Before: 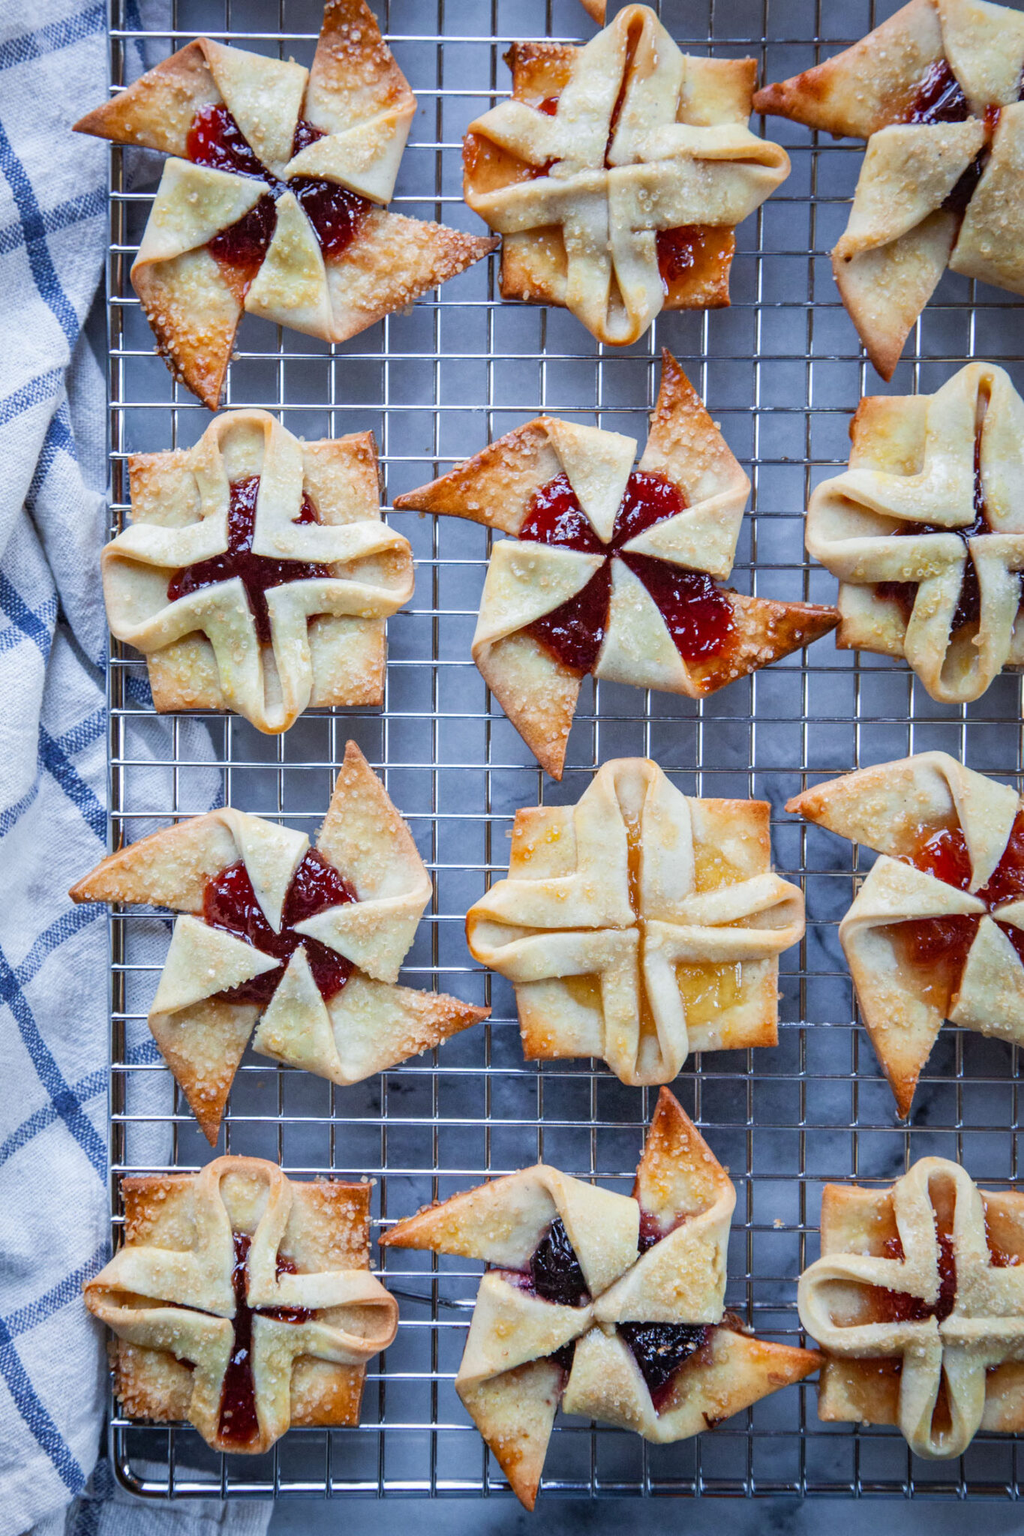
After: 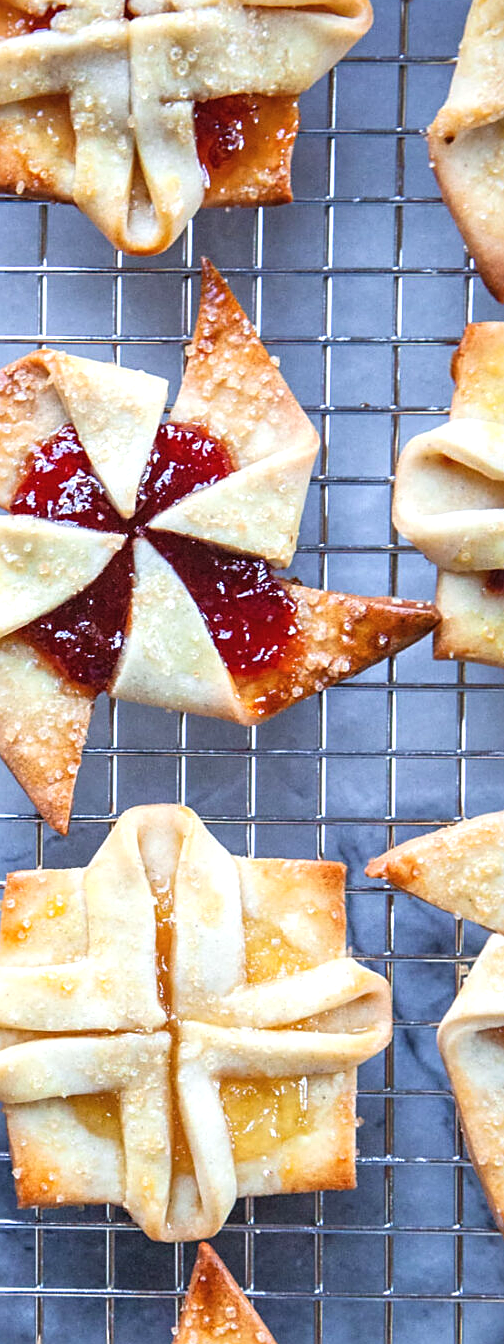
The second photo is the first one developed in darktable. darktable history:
crop and rotate: left 49.936%, top 10.094%, right 13.136%, bottom 24.256%
exposure: black level correction -0.002, exposure 0.54 EV, compensate highlight preservation false
sharpen: on, module defaults
